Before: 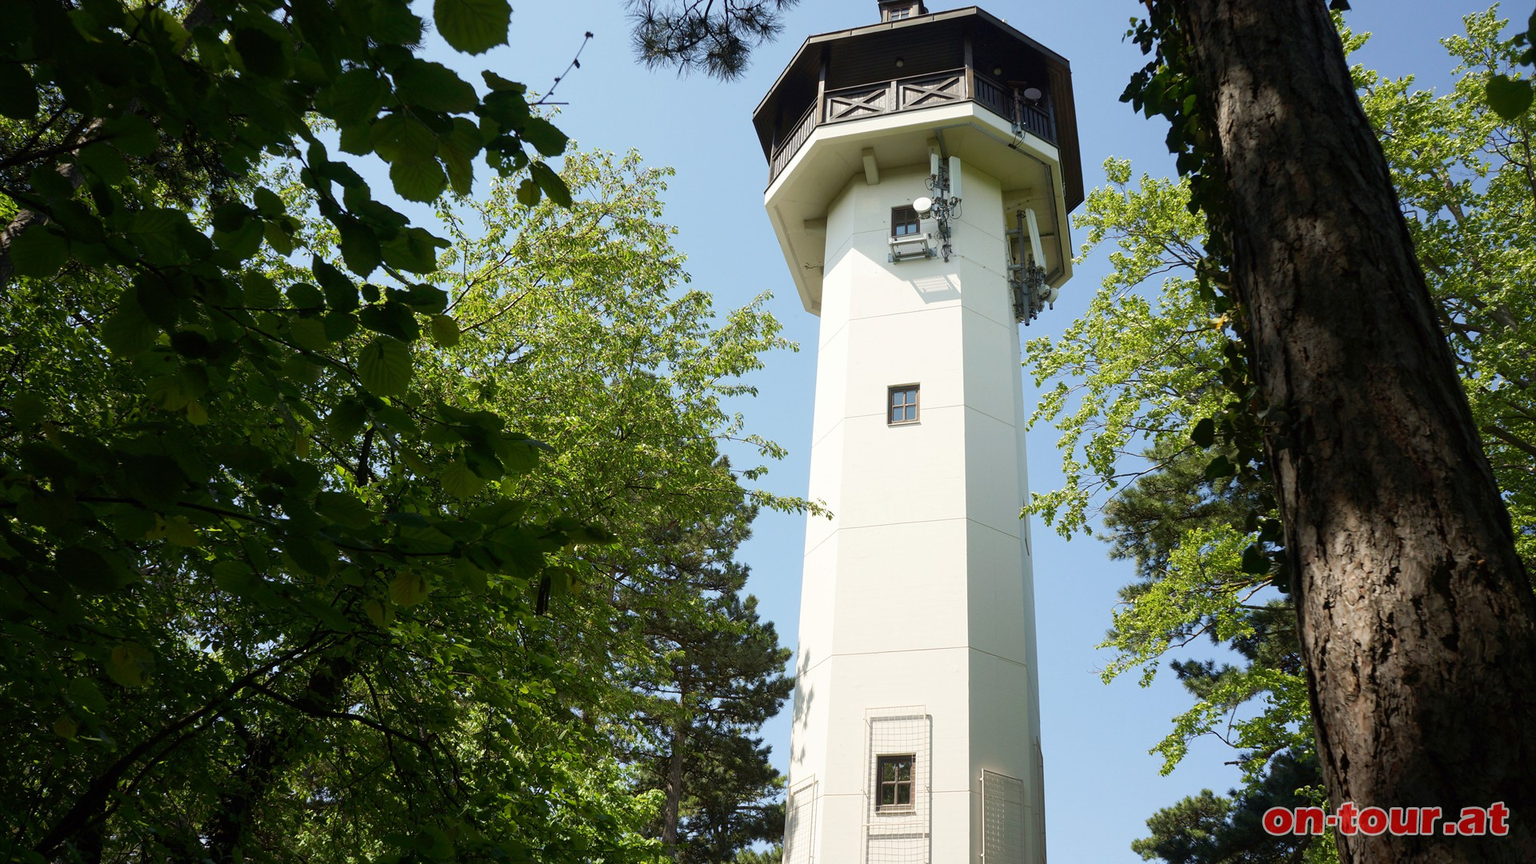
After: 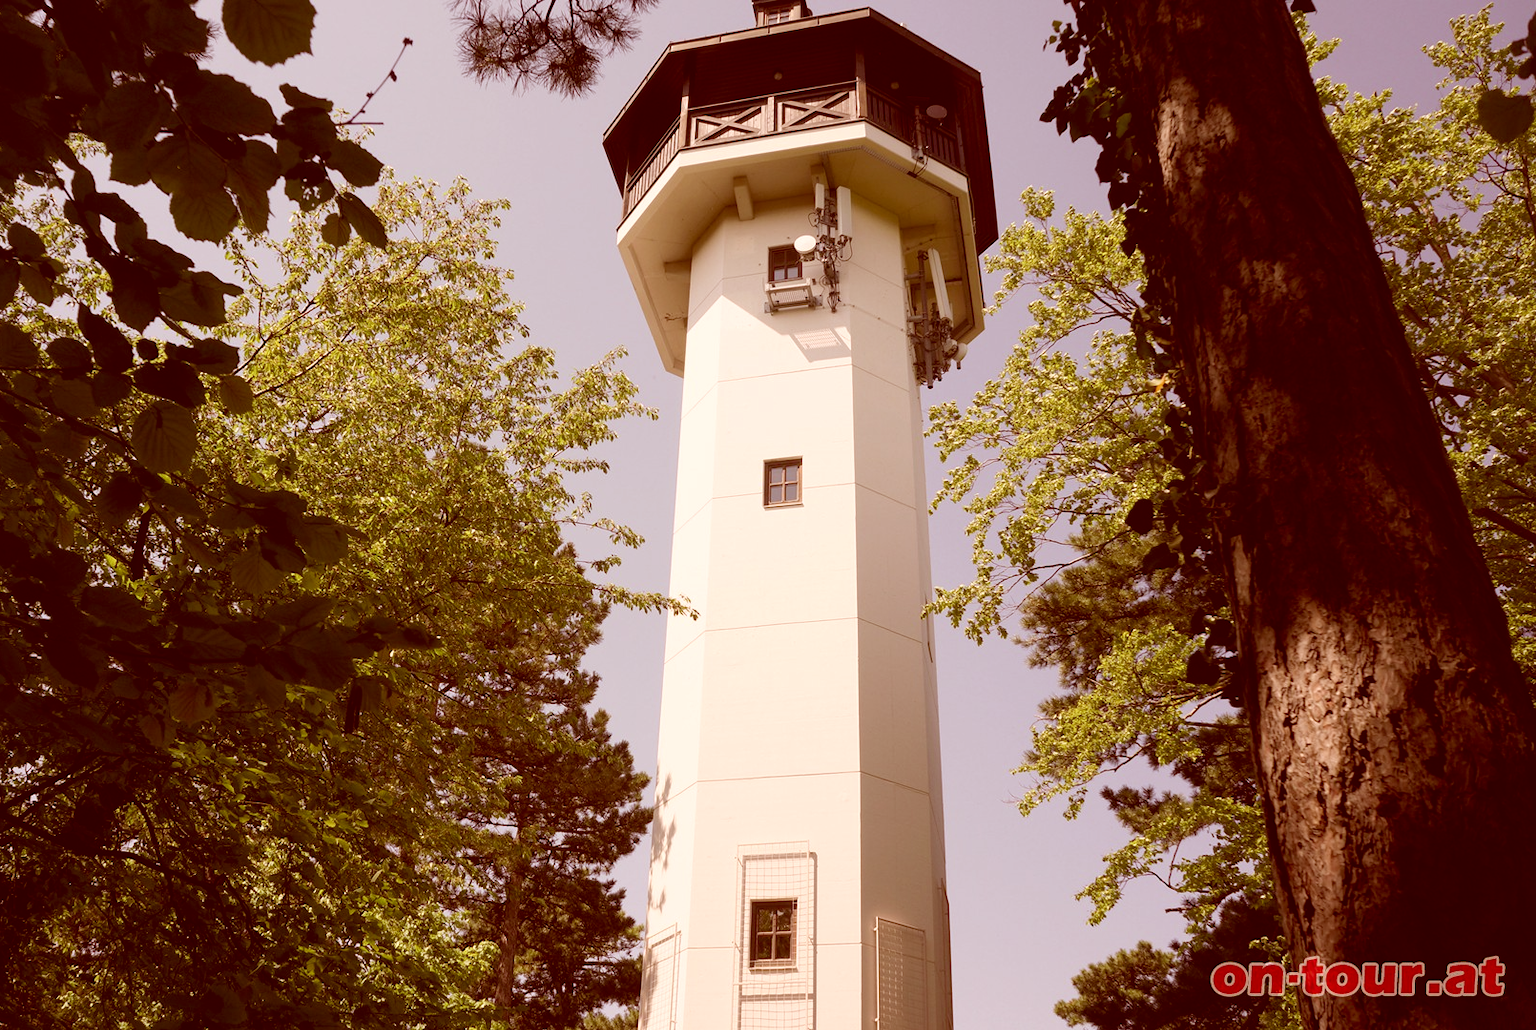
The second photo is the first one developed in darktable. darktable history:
color correction: highlights a* 9.45, highlights b* 8.88, shadows a* 39.26, shadows b* 39.21, saturation 0.791
crop: left 16.136%
